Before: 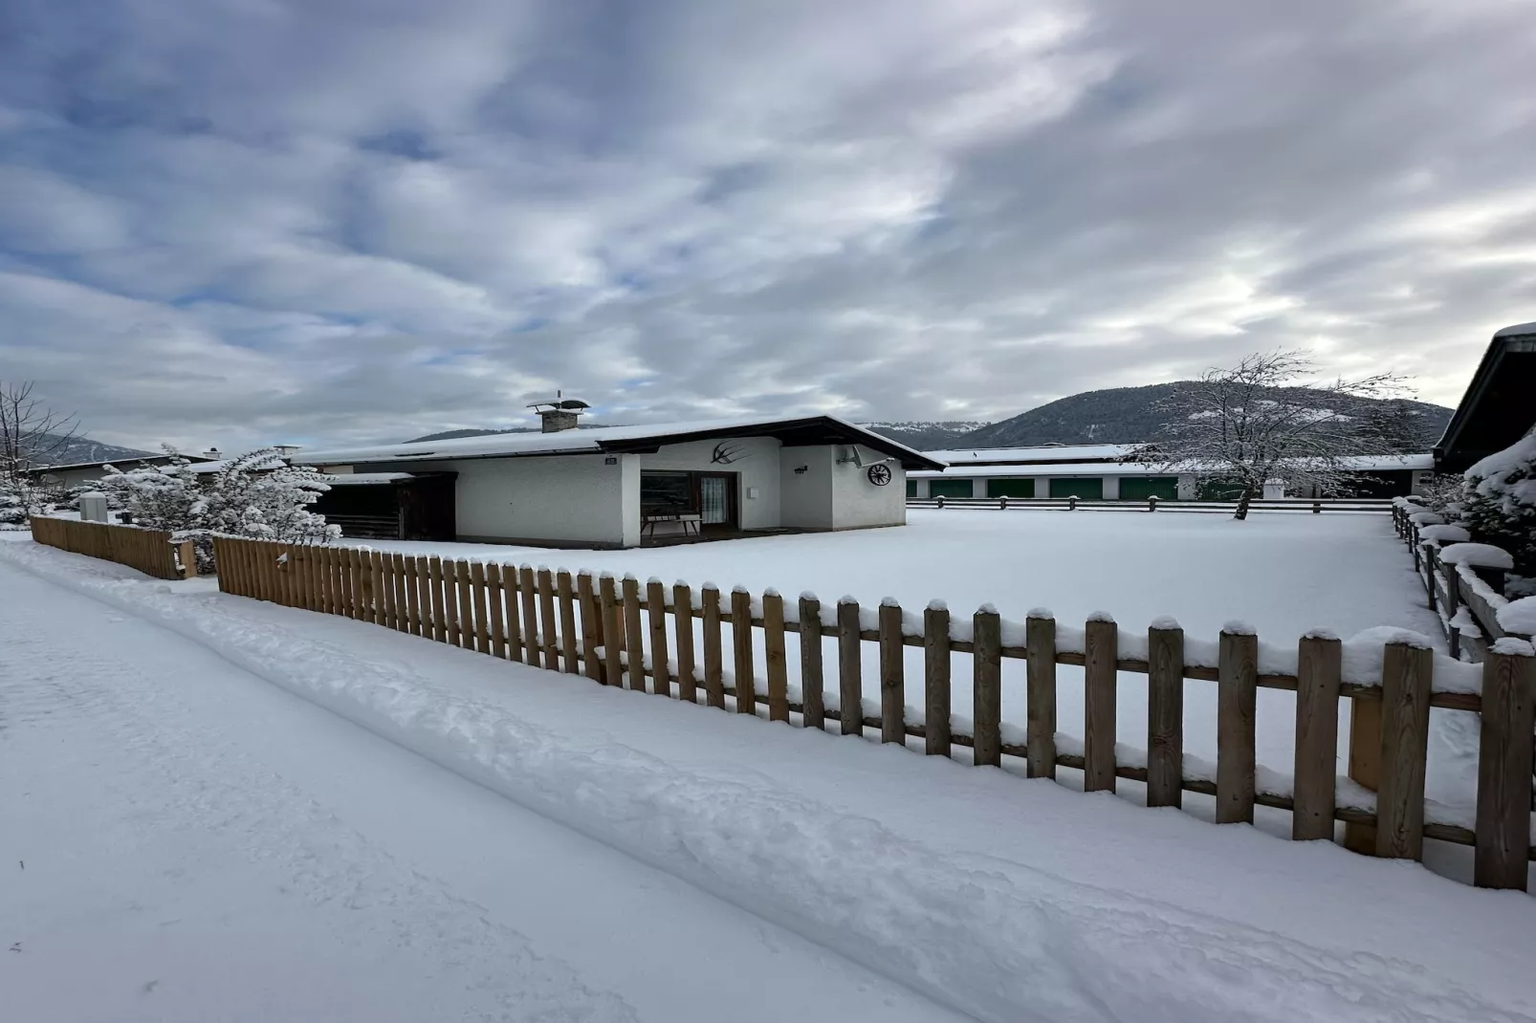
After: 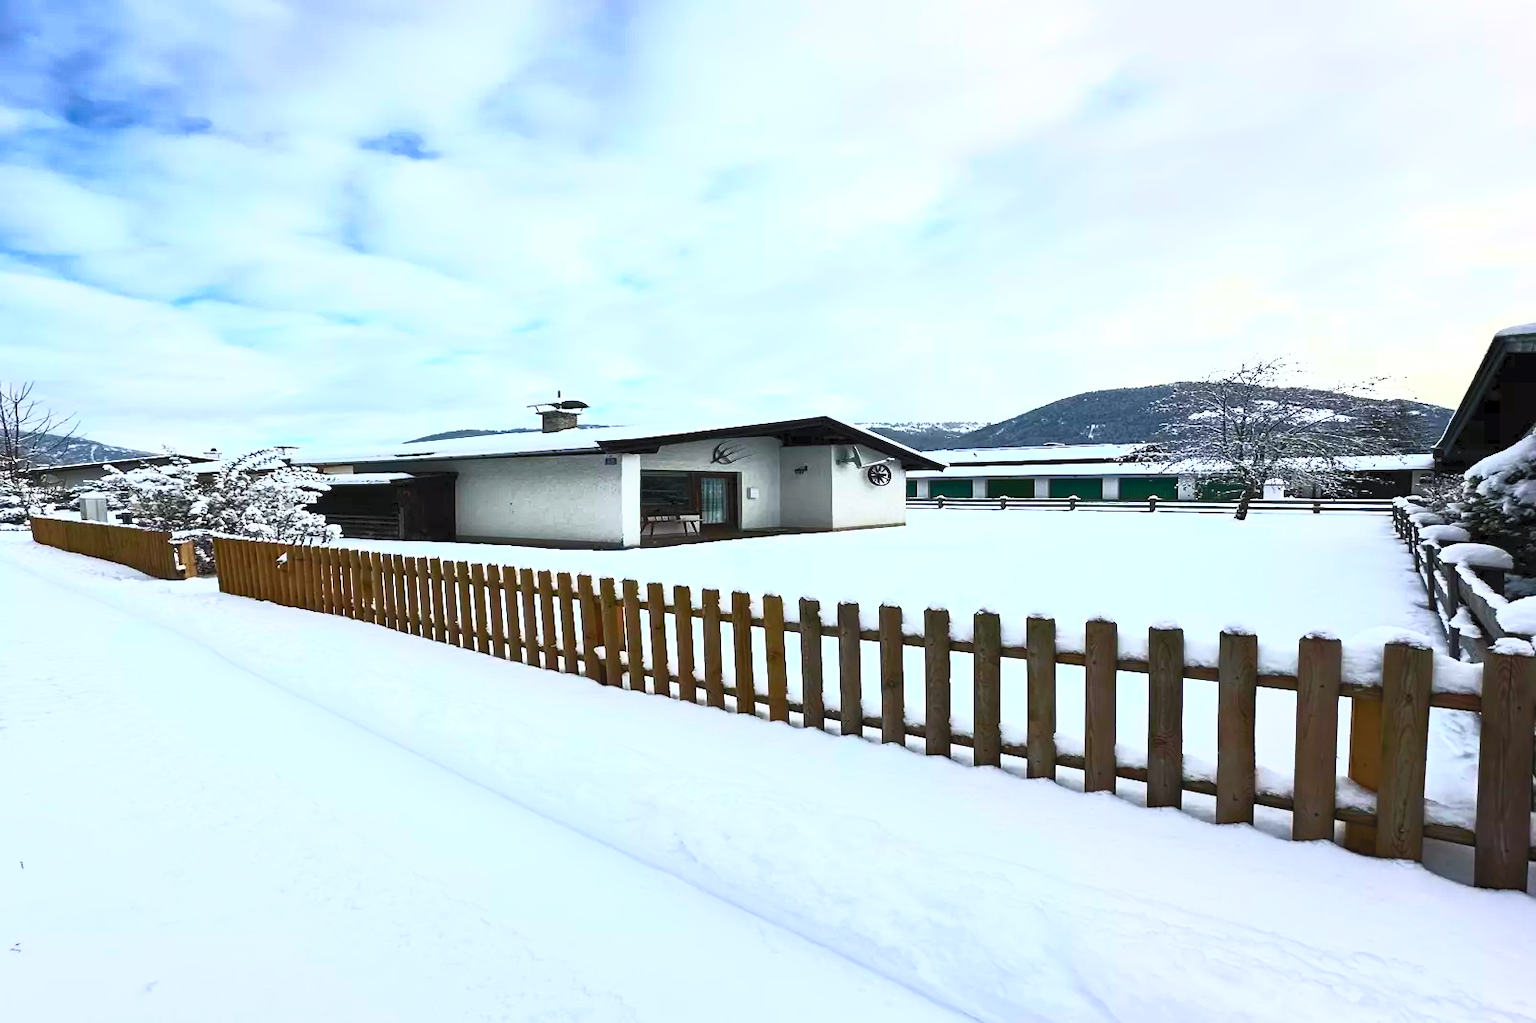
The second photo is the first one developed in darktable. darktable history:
contrast brightness saturation: contrast 0.981, brightness 0.999, saturation 0.997
